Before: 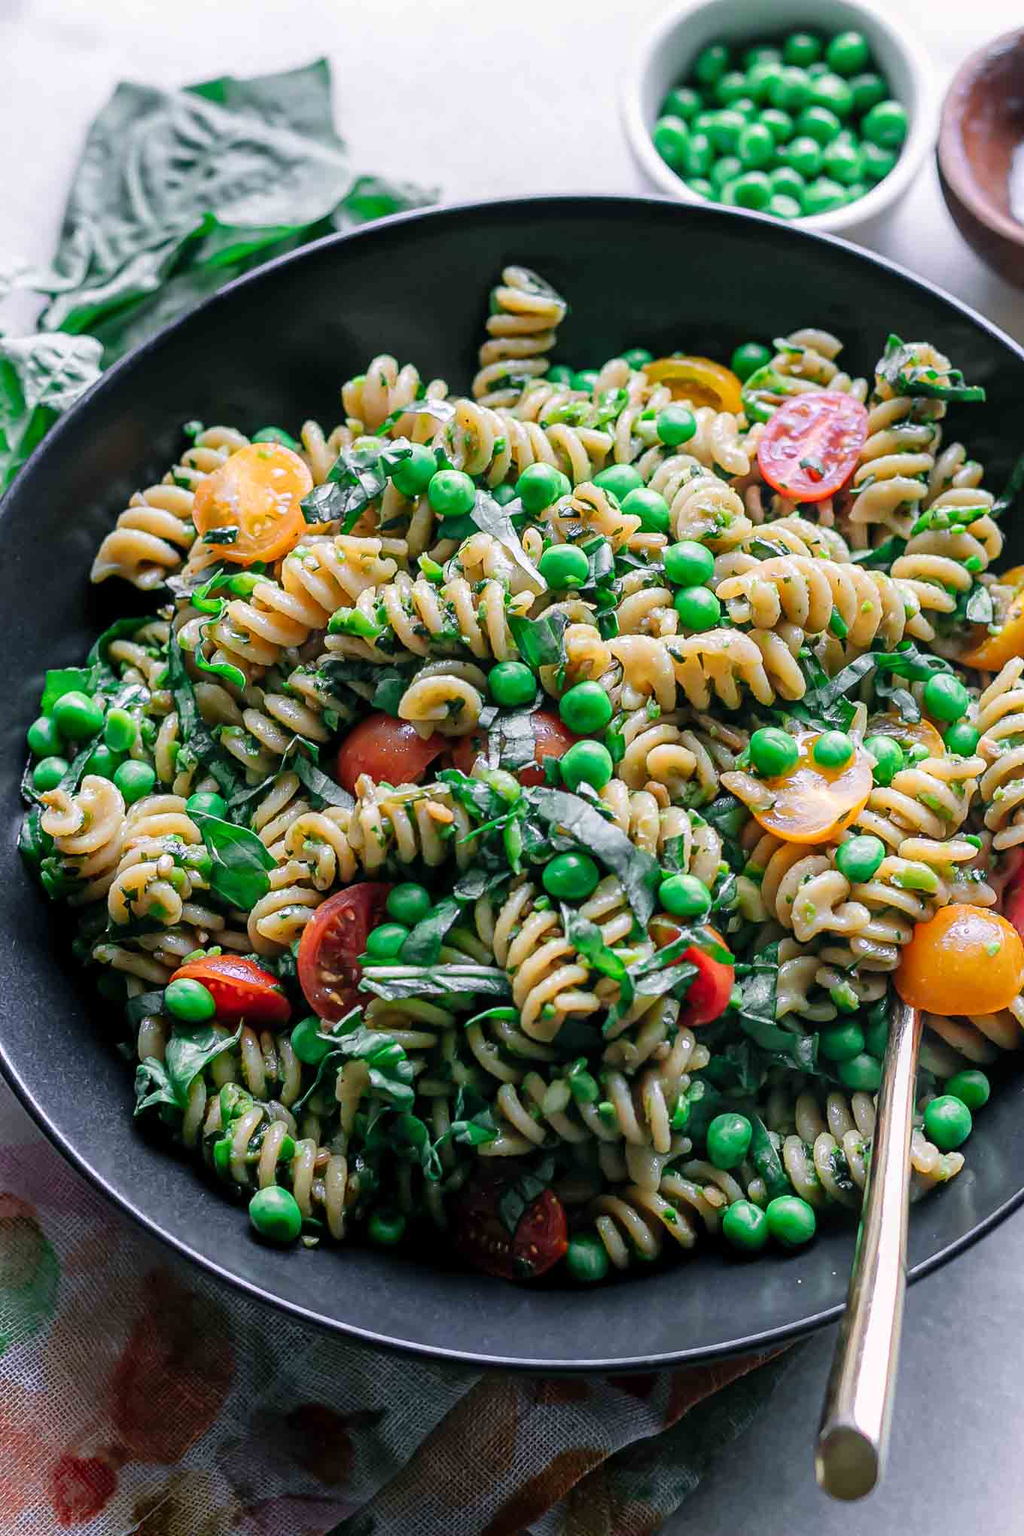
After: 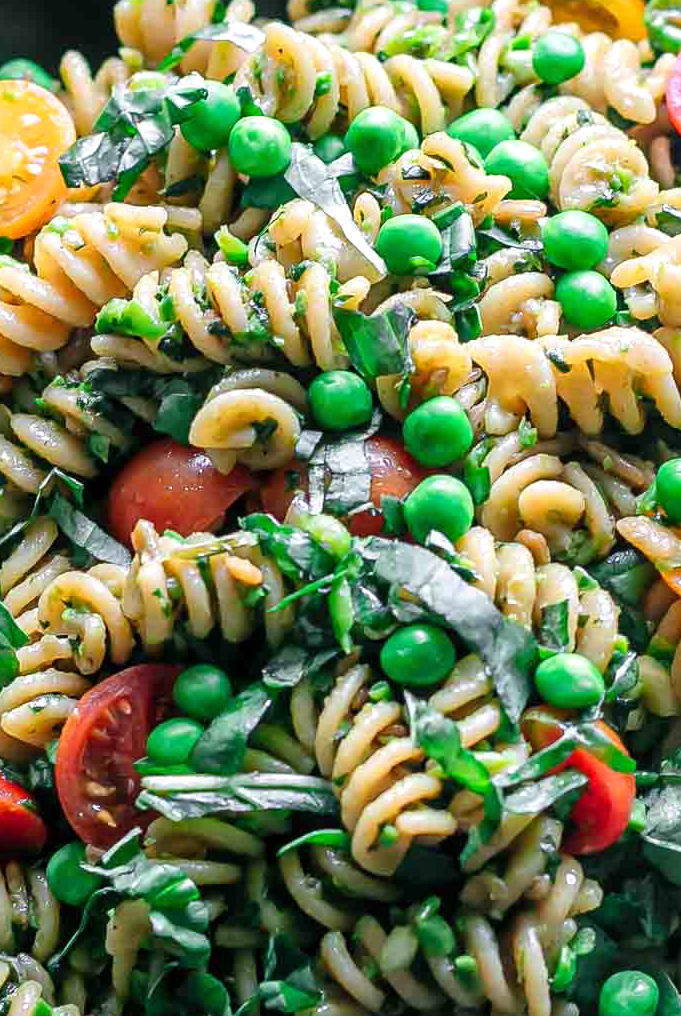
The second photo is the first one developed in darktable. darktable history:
crop: left 25.04%, top 24.908%, right 24.853%, bottom 25.262%
exposure: exposure 0.337 EV, compensate exposure bias true, compensate highlight preservation false
